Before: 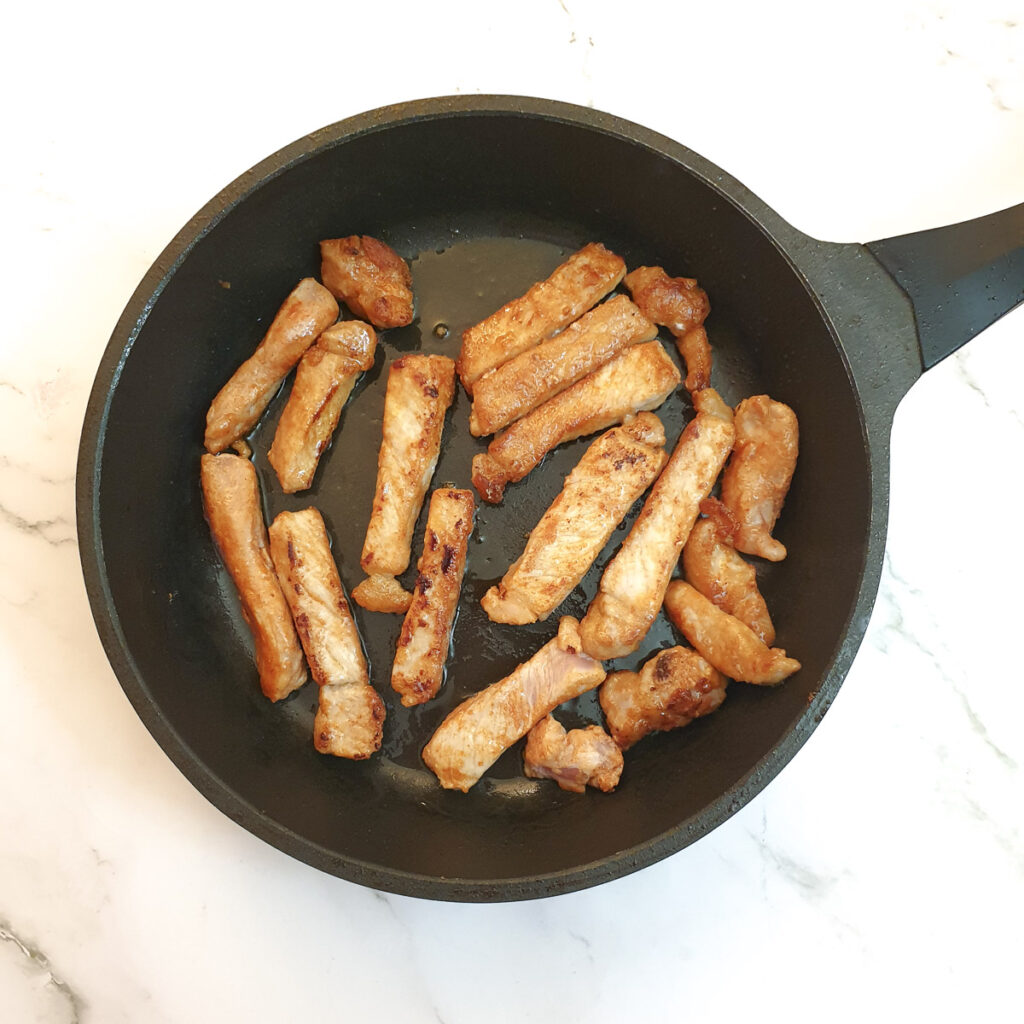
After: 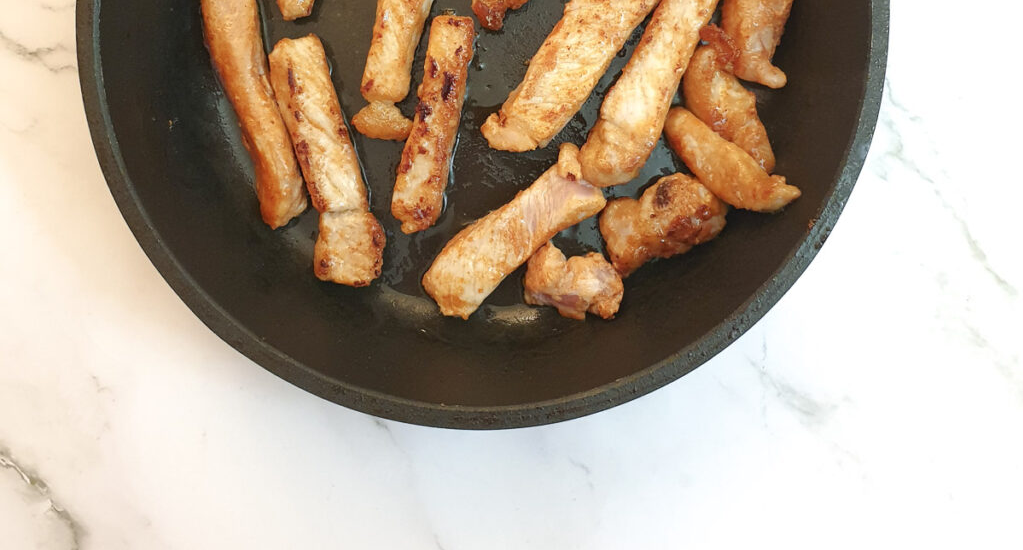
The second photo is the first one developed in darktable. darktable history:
crop and rotate: top 46.237%
exposure: compensate highlight preservation false
